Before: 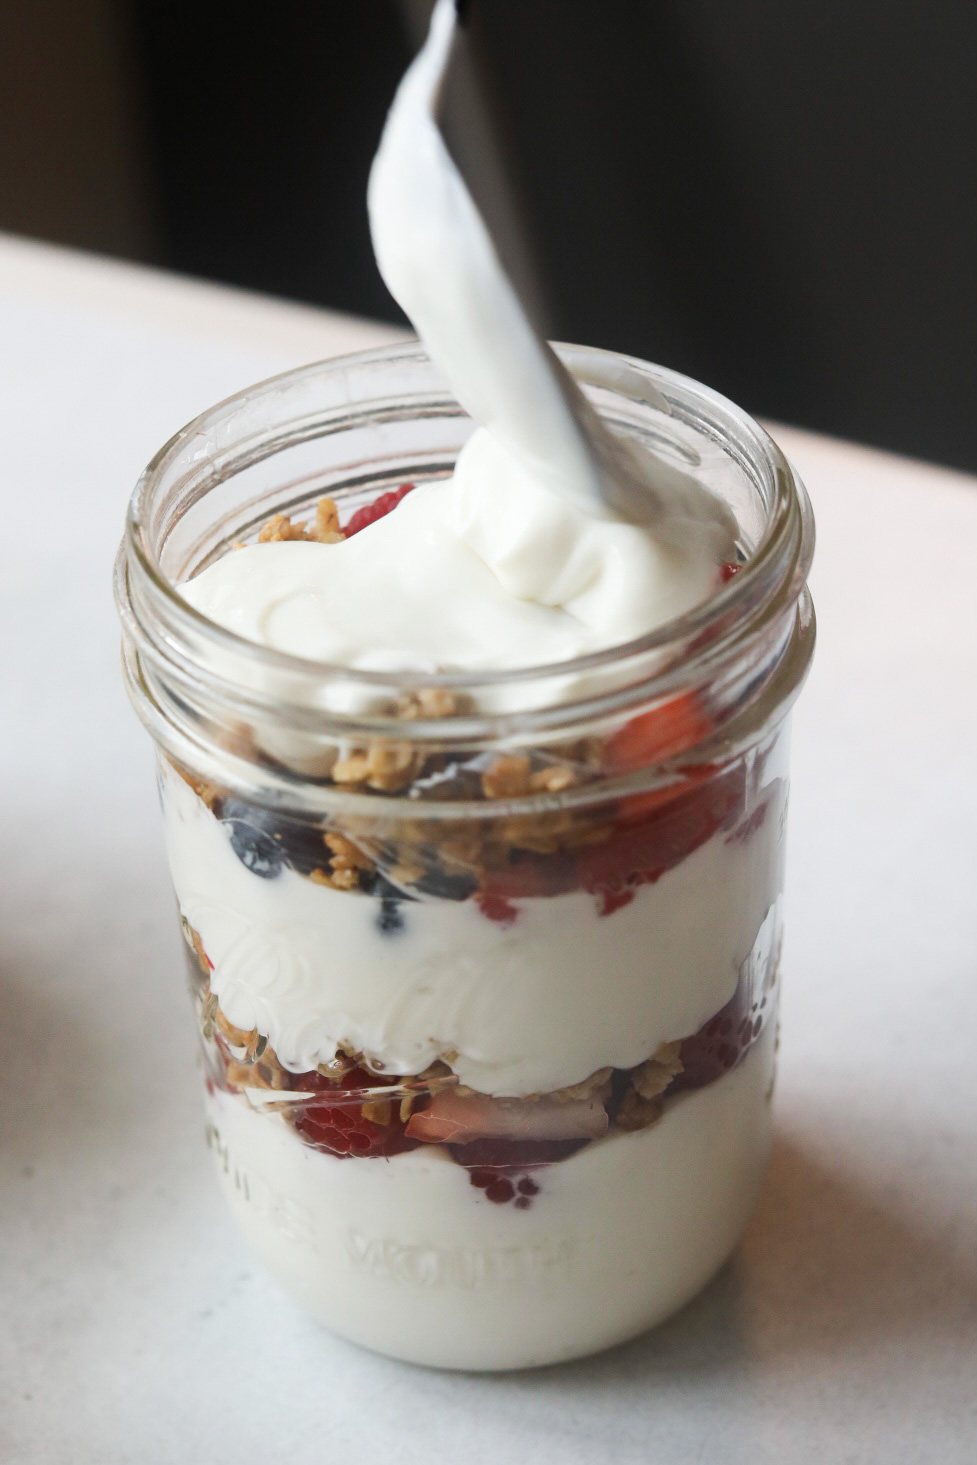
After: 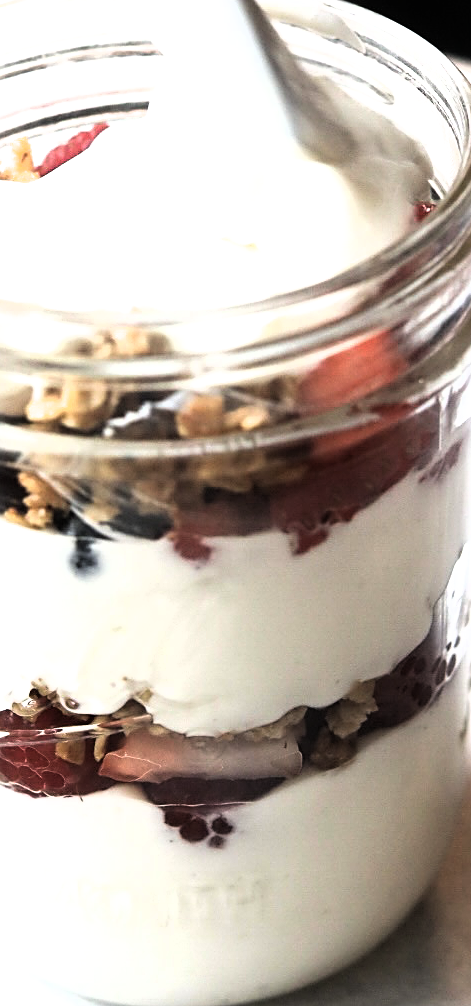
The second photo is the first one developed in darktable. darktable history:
sharpen: on, module defaults
filmic rgb: black relative exposure -8.2 EV, white relative exposure 2.2 EV, threshold 3 EV, hardness 7.11, latitude 85.74%, contrast 1.696, highlights saturation mix -4%, shadows ↔ highlights balance -2.69%, color science v5 (2021), contrast in shadows safe, contrast in highlights safe, enable highlight reconstruction true
crop: left 31.379%, top 24.658%, right 20.326%, bottom 6.628%
exposure: black level correction 0, exposure 0.5 EV, compensate exposure bias true, compensate highlight preservation false
